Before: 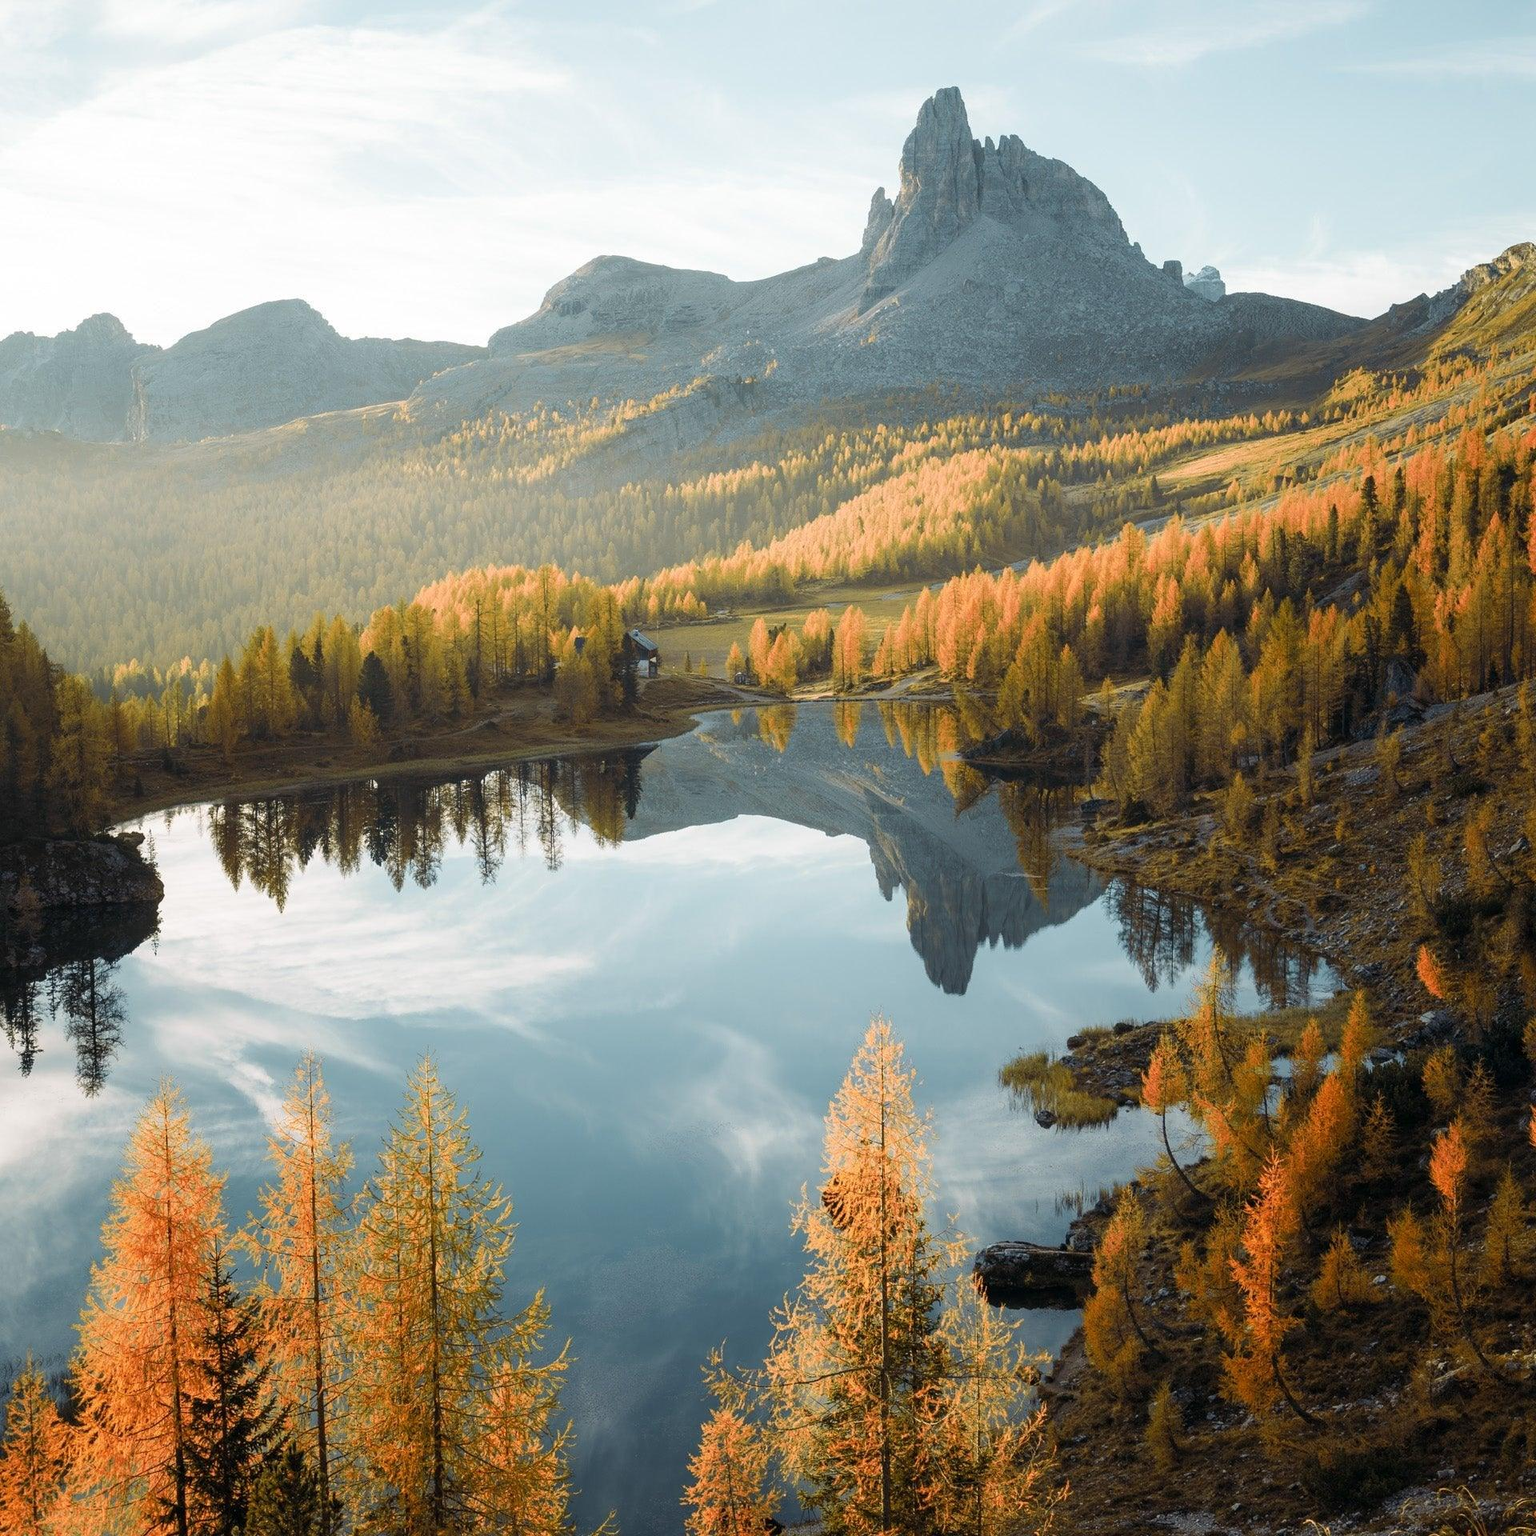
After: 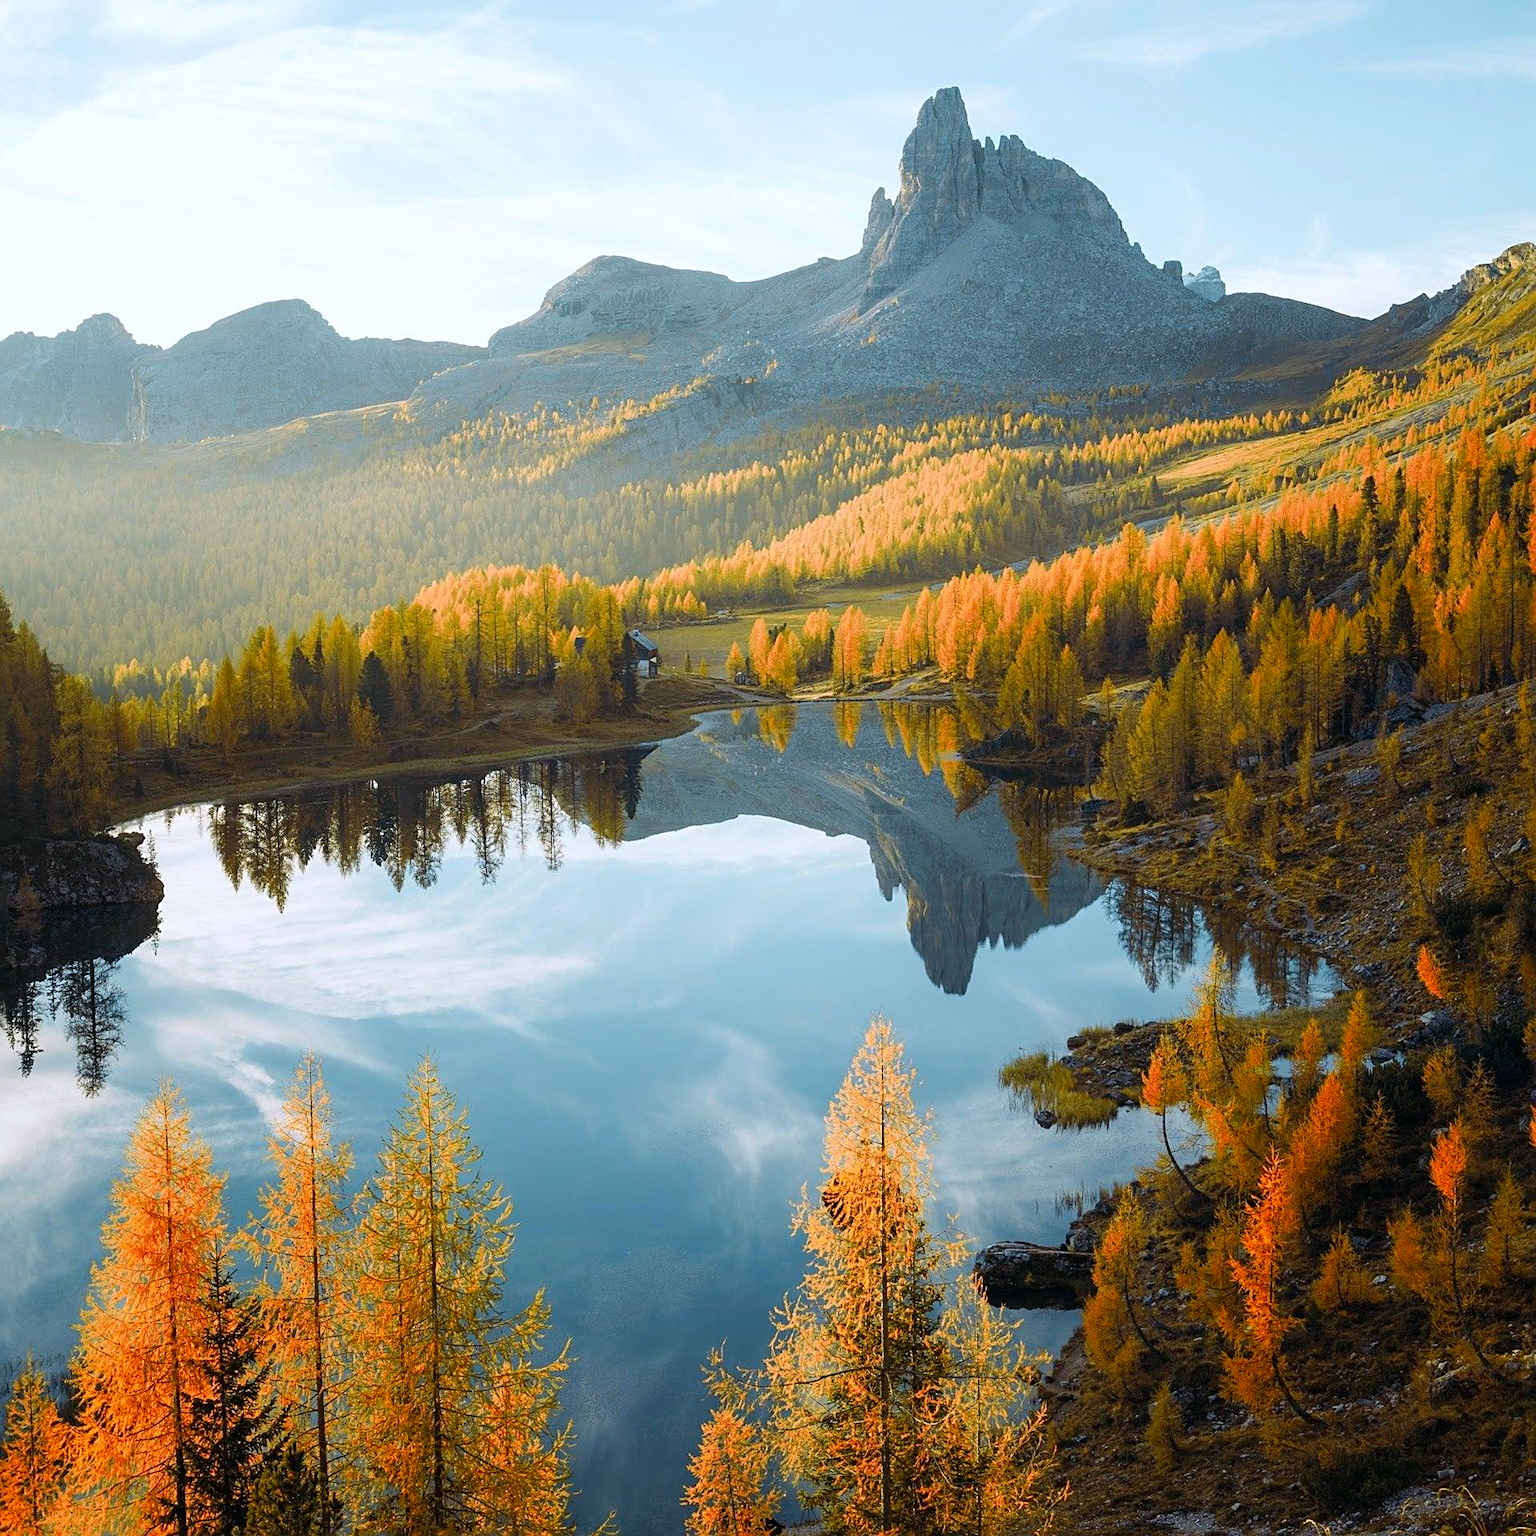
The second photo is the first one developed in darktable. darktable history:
sharpen: radius 2.529, amount 0.323
white balance: red 0.974, blue 1.044
color correction: saturation 1.34
